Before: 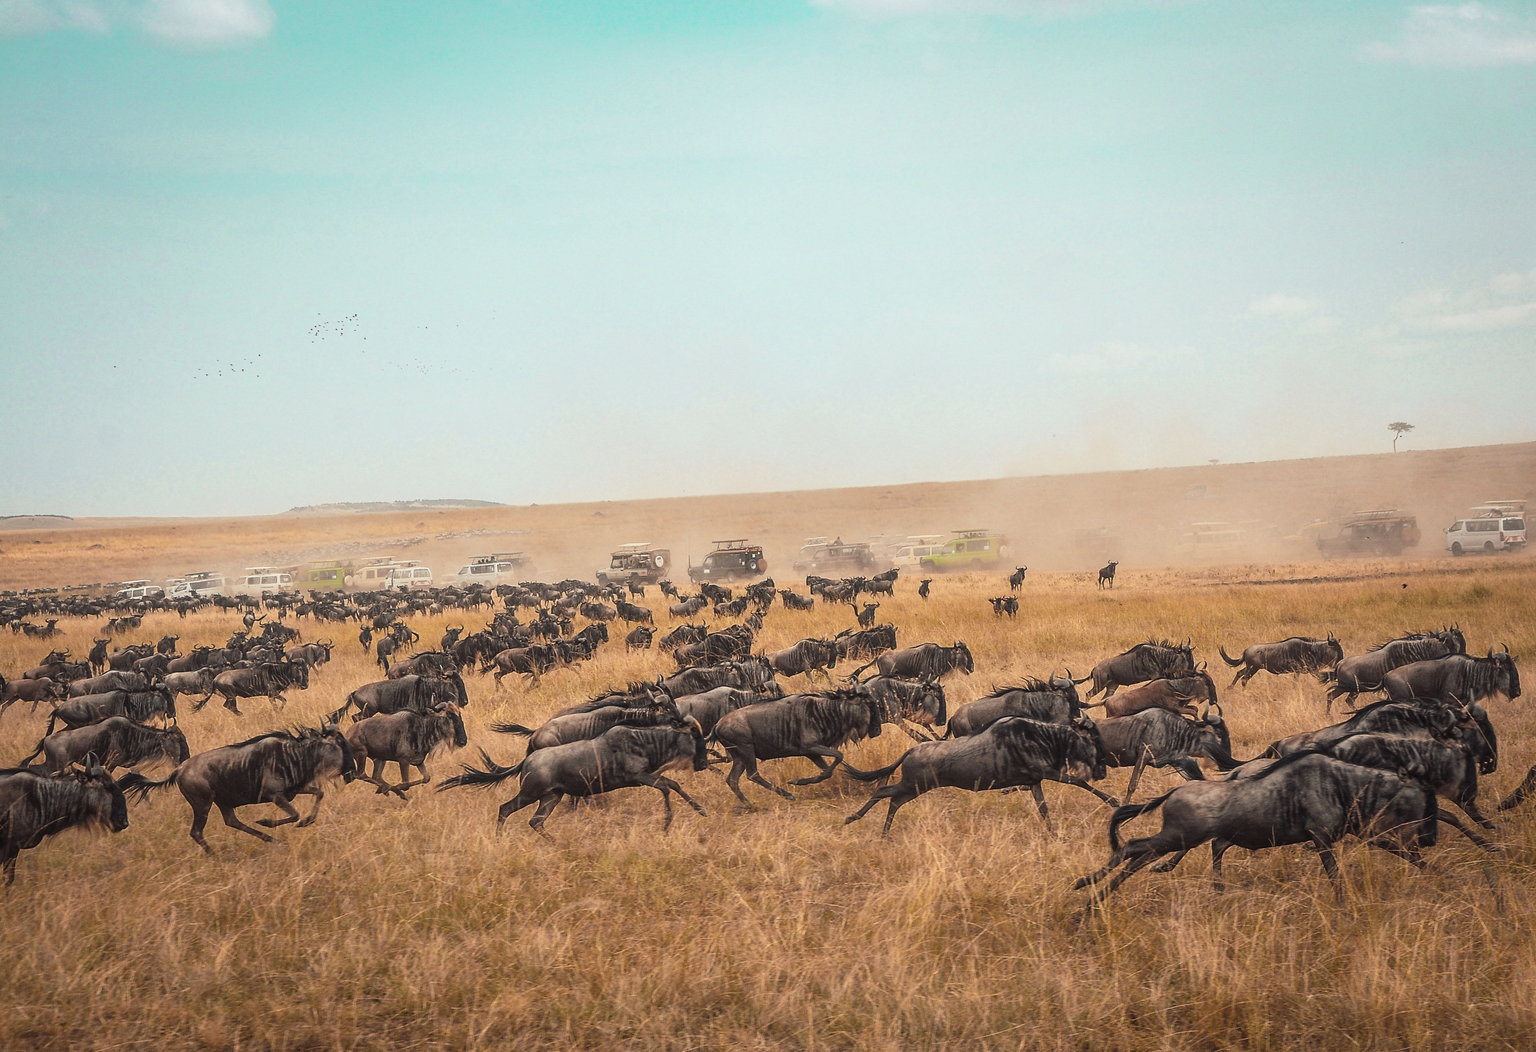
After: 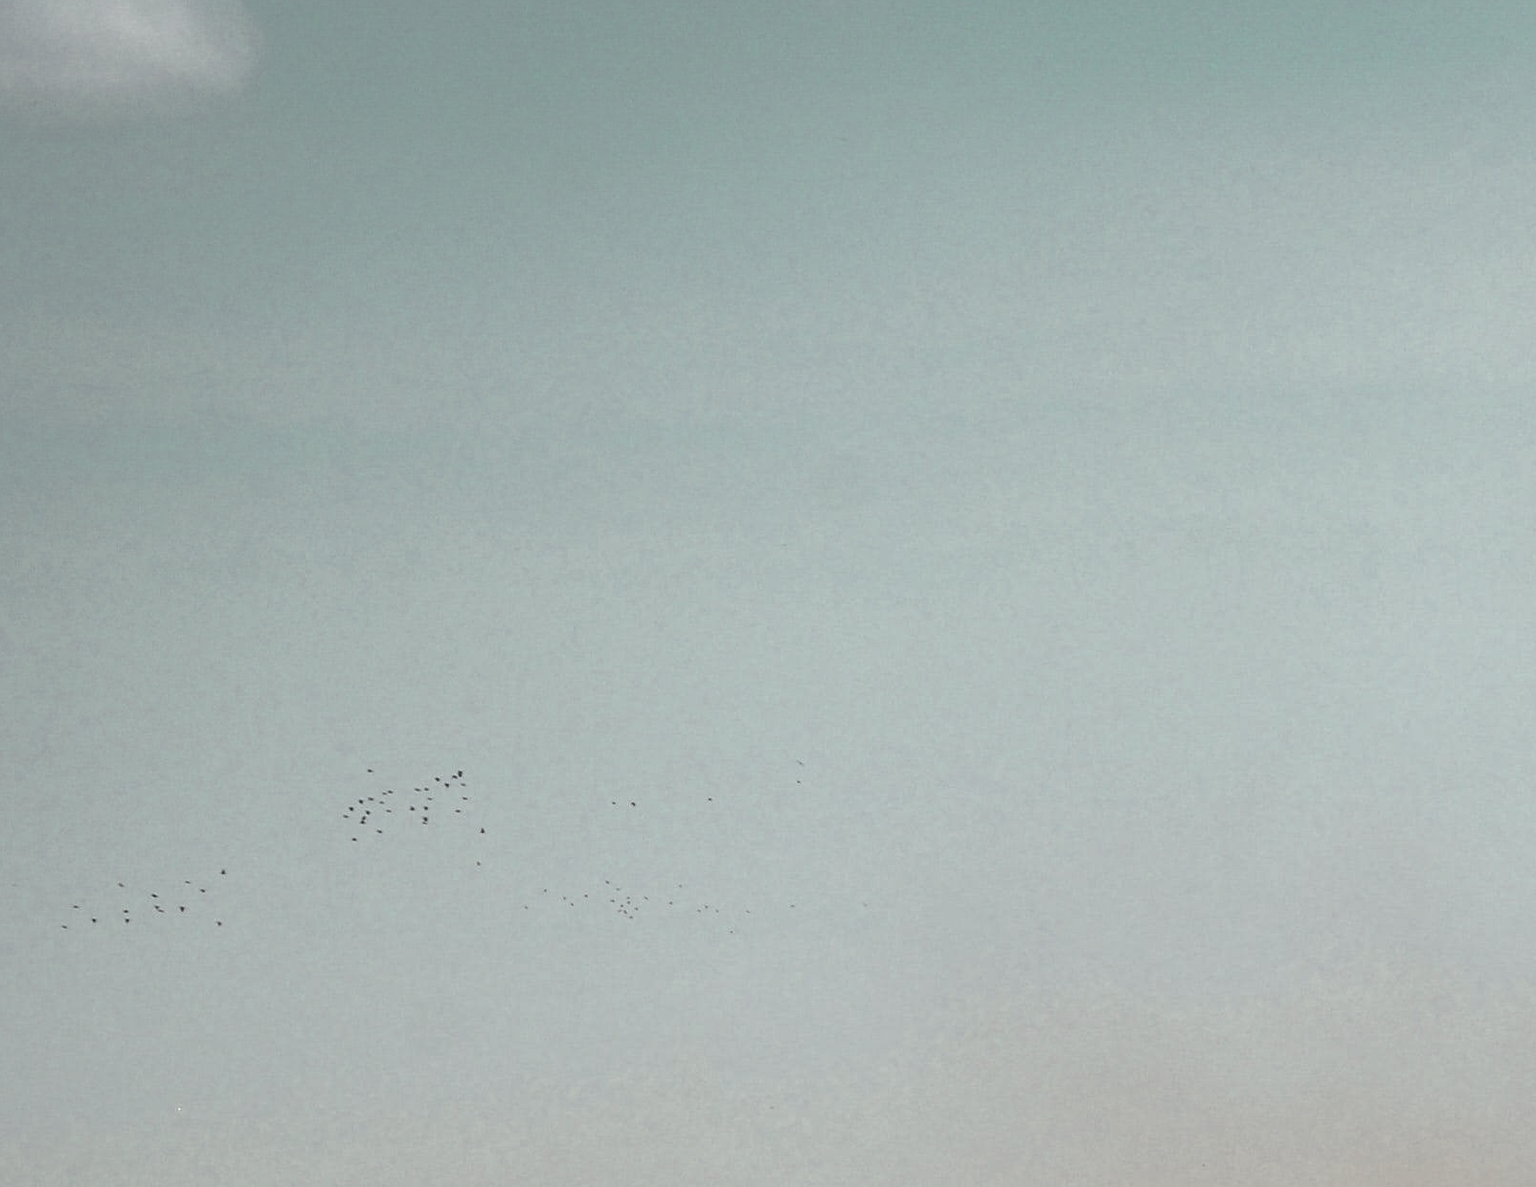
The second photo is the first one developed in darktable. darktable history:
crop and rotate: left 10.989%, top 0.065%, right 48.308%, bottom 53.989%
color balance rgb: shadows lift › chroma 0.852%, shadows lift › hue 114.63°, perceptual saturation grading › global saturation 34.911%, perceptual saturation grading › highlights -29.99%, perceptual saturation grading › shadows 34.811%, global vibrance 20%
base curve: curves: ch0 [(0, 0) (0.826, 0.587) (1, 1)], preserve colors none
color correction: highlights b* -0.026, saturation 0.301
